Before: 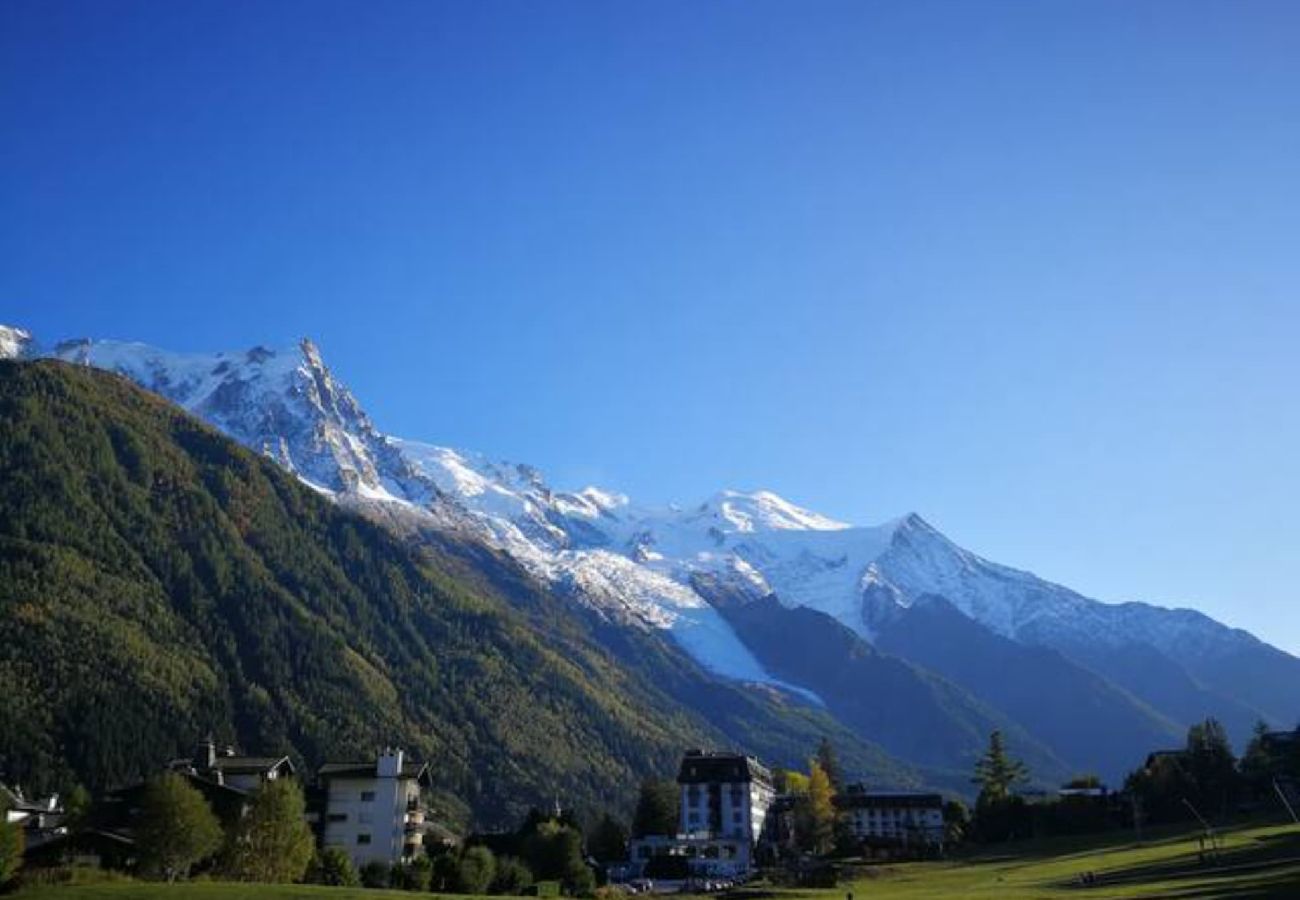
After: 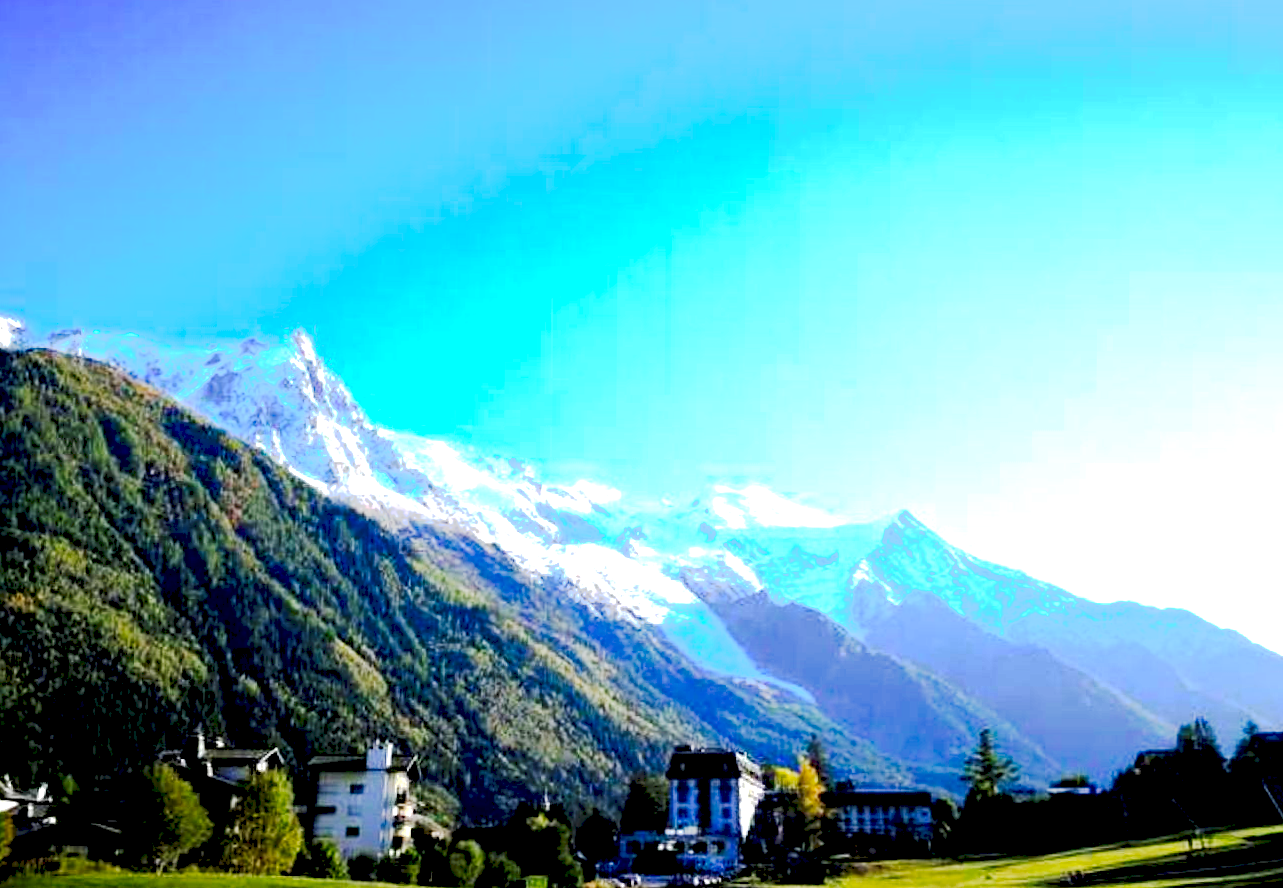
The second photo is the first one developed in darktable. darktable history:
exposure: black level correction 0.016, exposure 1.774 EV, compensate highlight preservation false
crop and rotate: angle -0.5°
tone curve: curves: ch0 [(0, 0) (0.003, 0.108) (0.011, 0.113) (0.025, 0.113) (0.044, 0.121) (0.069, 0.132) (0.1, 0.145) (0.136, 0.158) (0.177, 0.182) (0.224, 0.215) (0.277, 0.27) (0.335, 0.341) (0.399, 0.424) (0.468, 0.528) (0.543, 0.622) (0.623, 0.721) (0.709, 0.79) (0.801, 0.846) (0.898, 0.871) (1, 1)], preserve colors none
